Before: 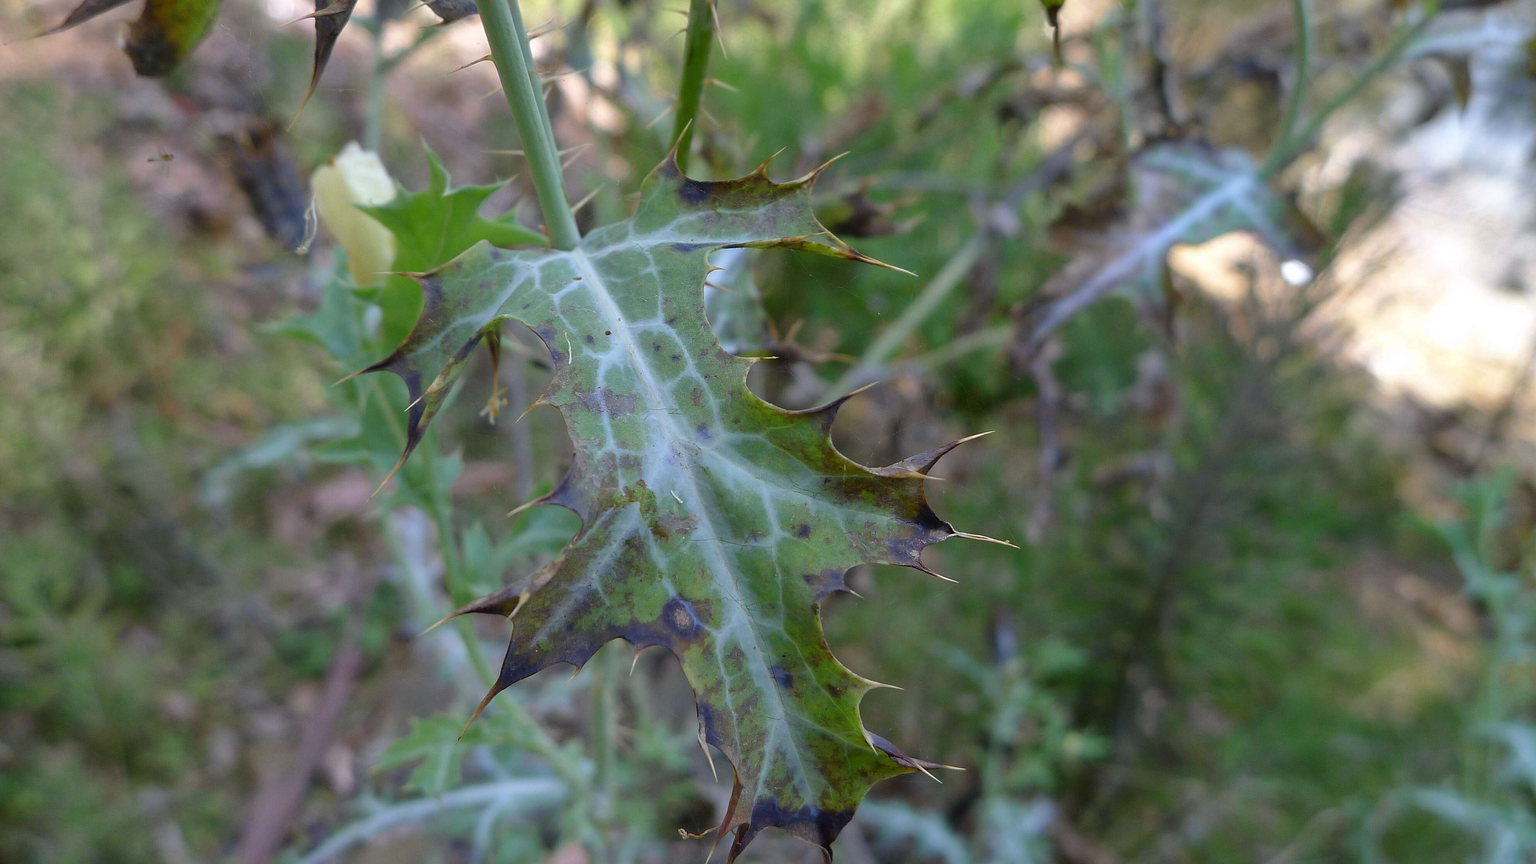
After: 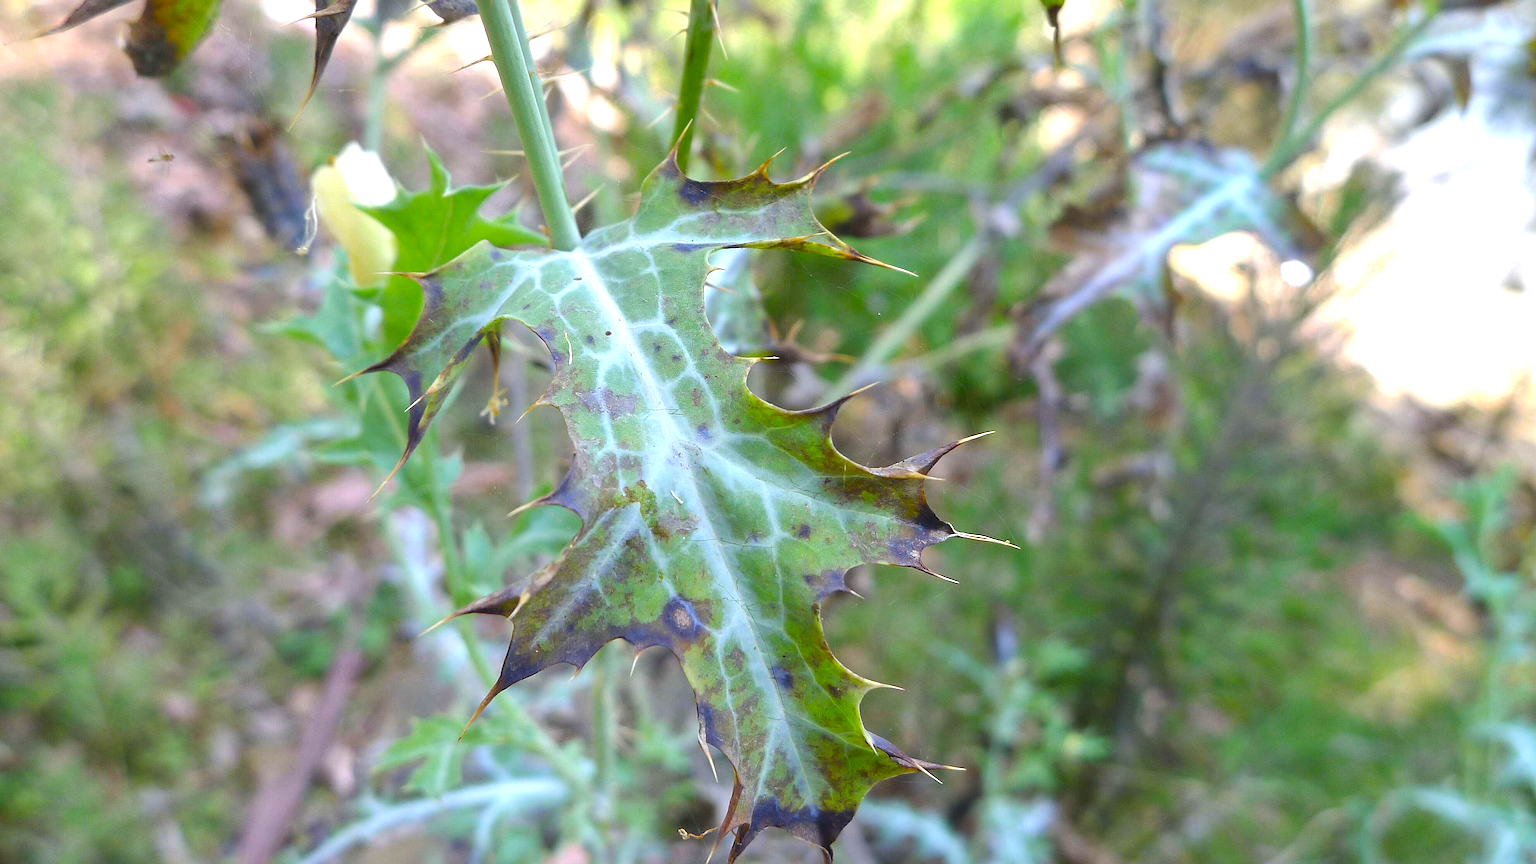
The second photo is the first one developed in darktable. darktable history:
color balance: output saturation 120%
sharpen: amount 0.2
exposure: black level correction -0.002, exposure 1.115 EV, compensate highlight preservation false
contrast brightness saturation: saturation -0.05
